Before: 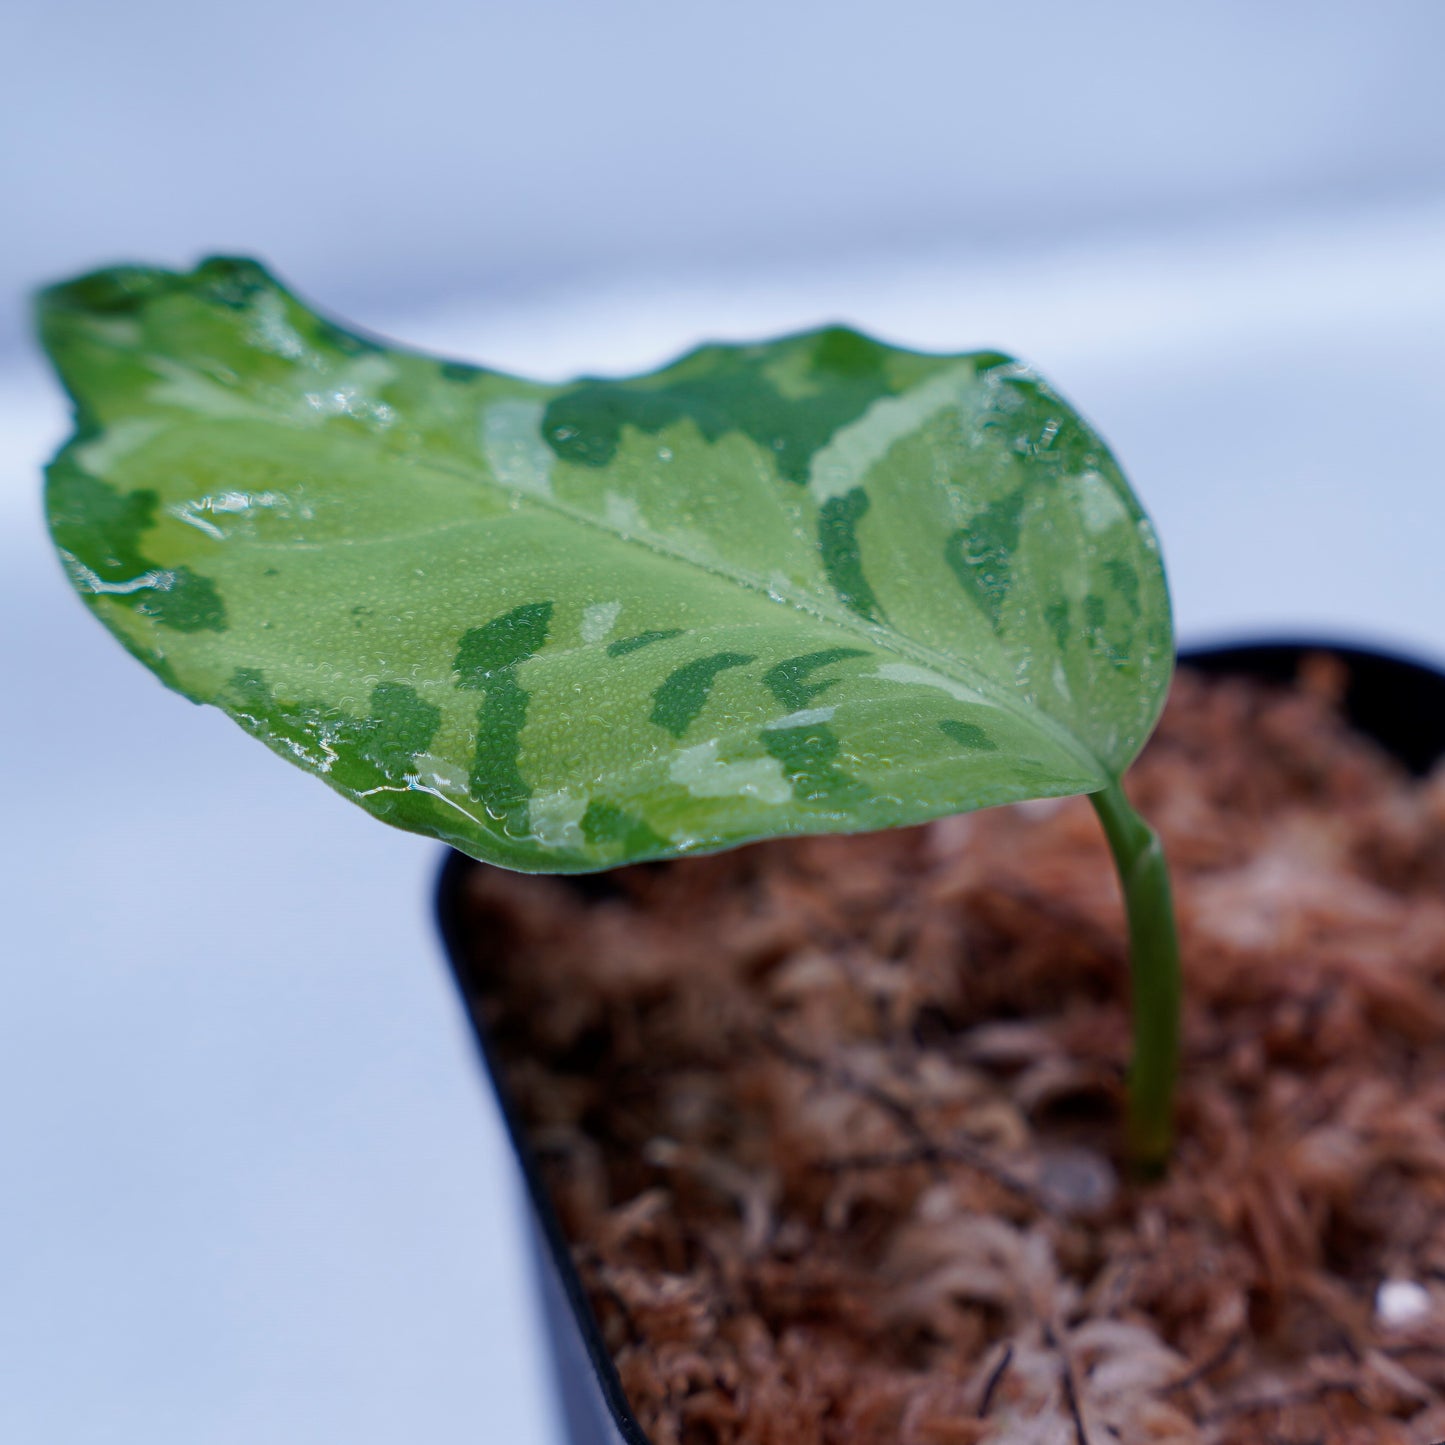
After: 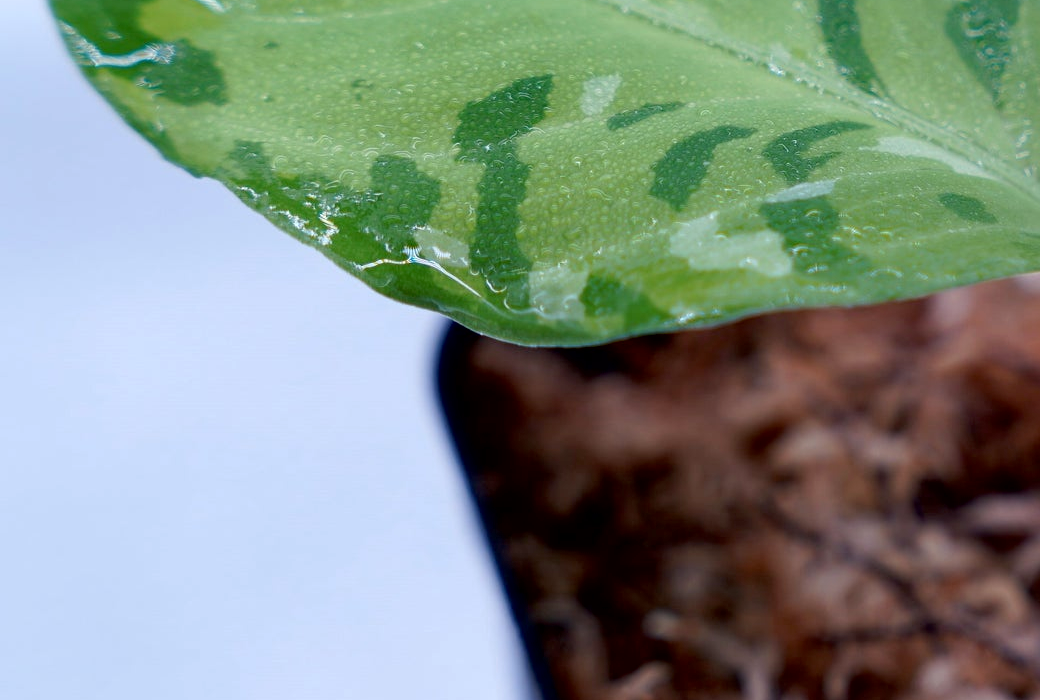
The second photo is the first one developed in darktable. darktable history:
exposure: black level correction 0.005, exposure 0.286 EV, compensate highlight preservation false
crop: top 36.498%, right 27.964%, bottom 14.995%
contrast brightness saturation: saturation -0.05
